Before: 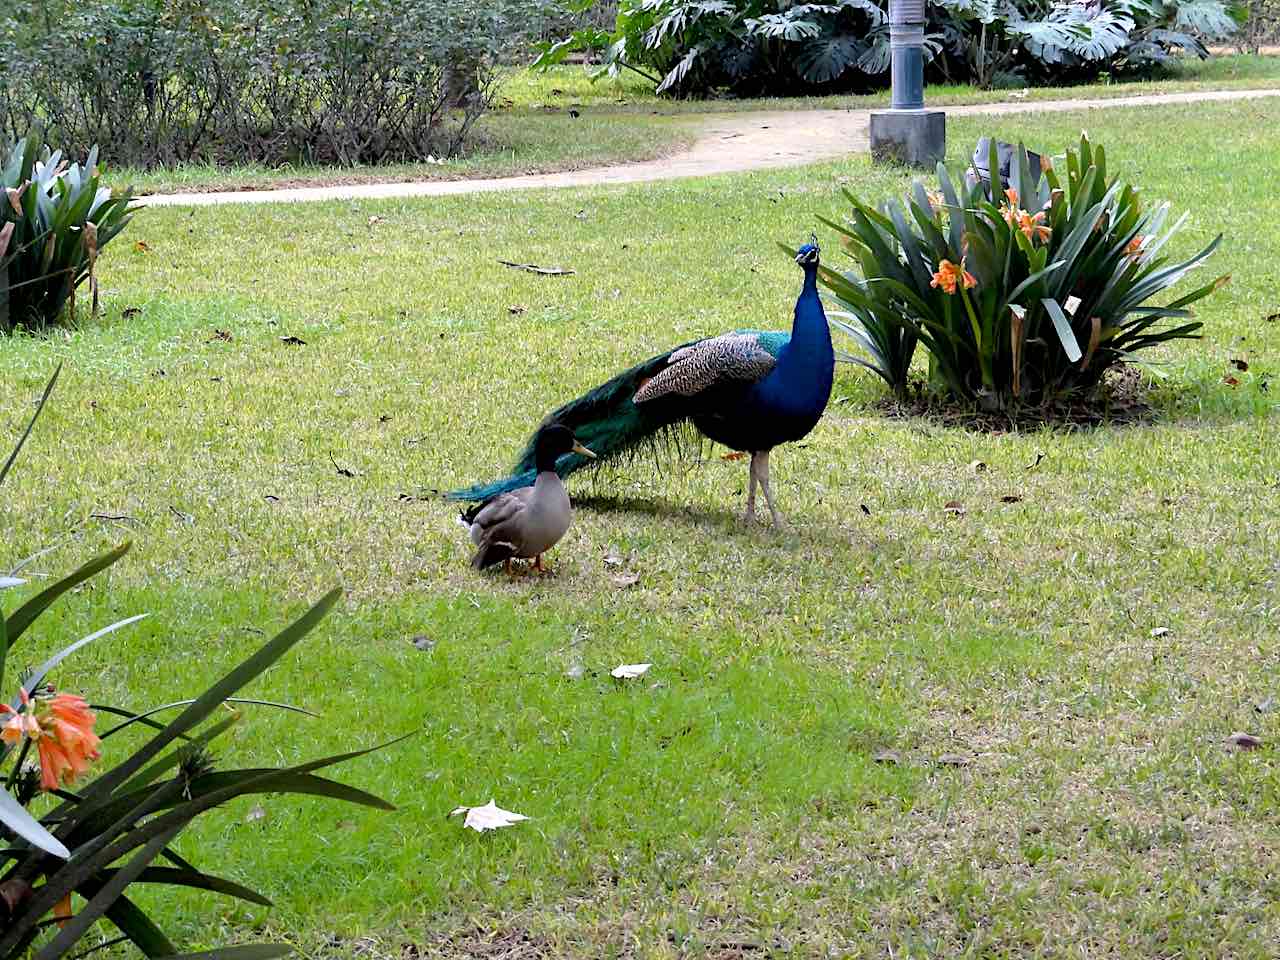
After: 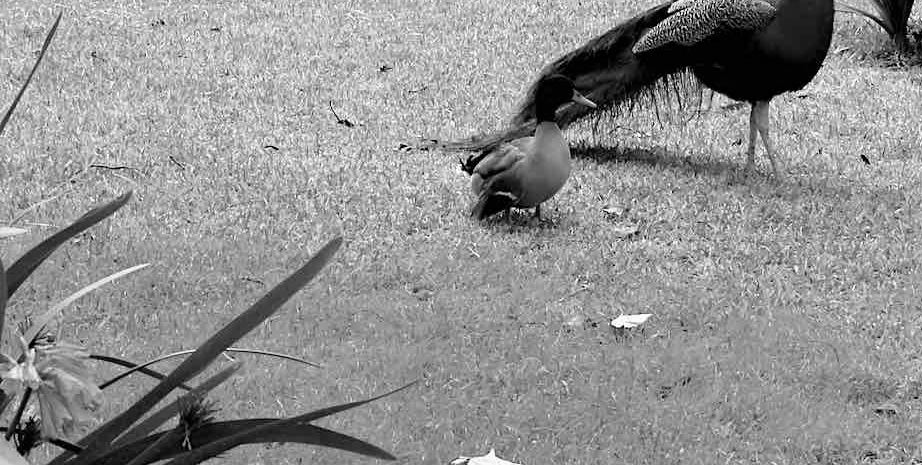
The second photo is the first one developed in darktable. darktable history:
monochrome: on, module defaults
crop: top 36.498%, right 27.964%, bottom 14.995%
